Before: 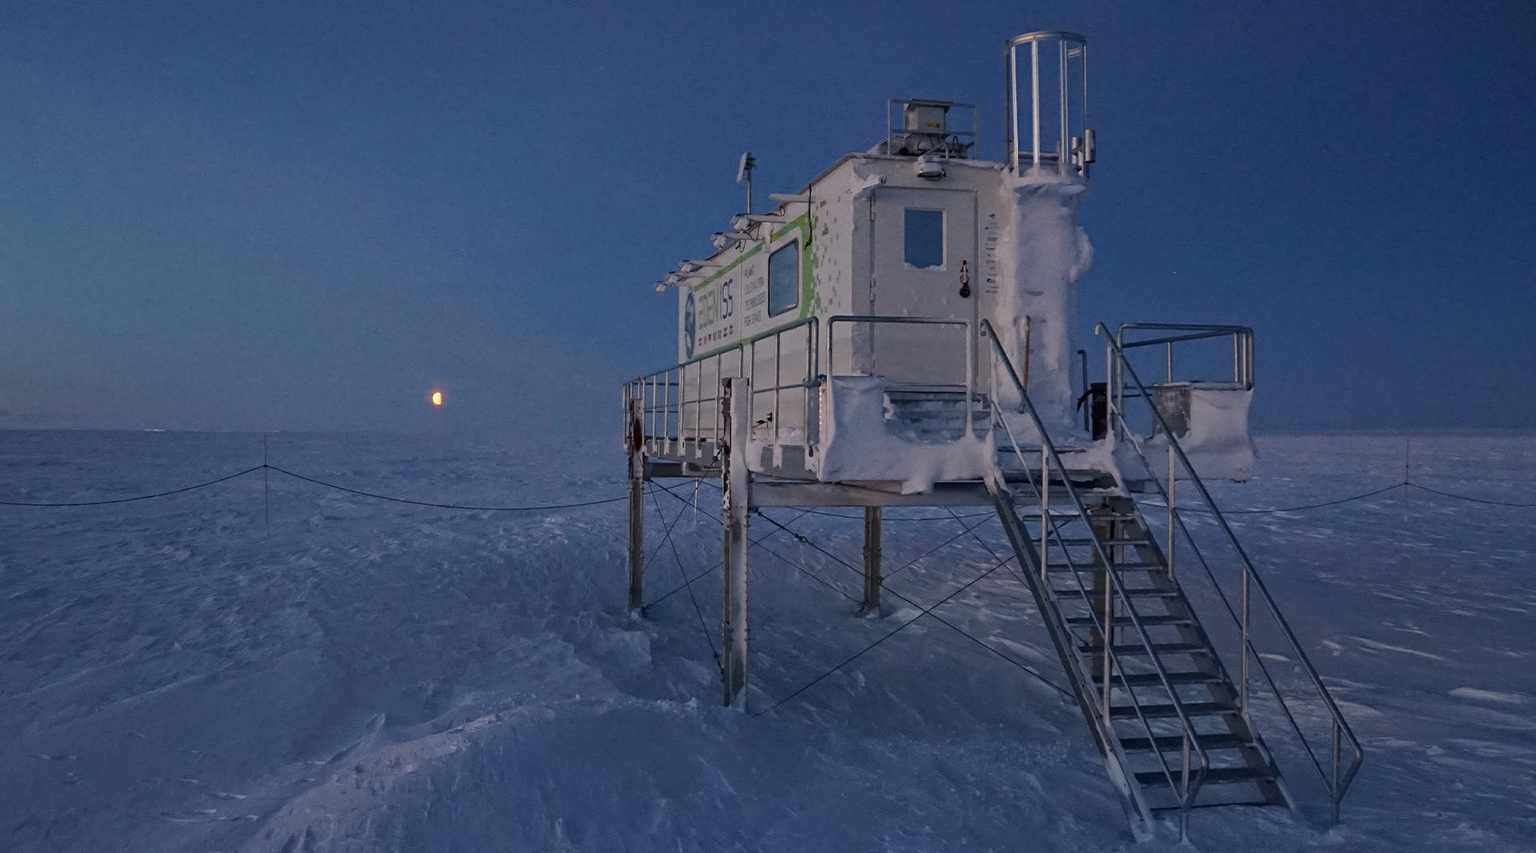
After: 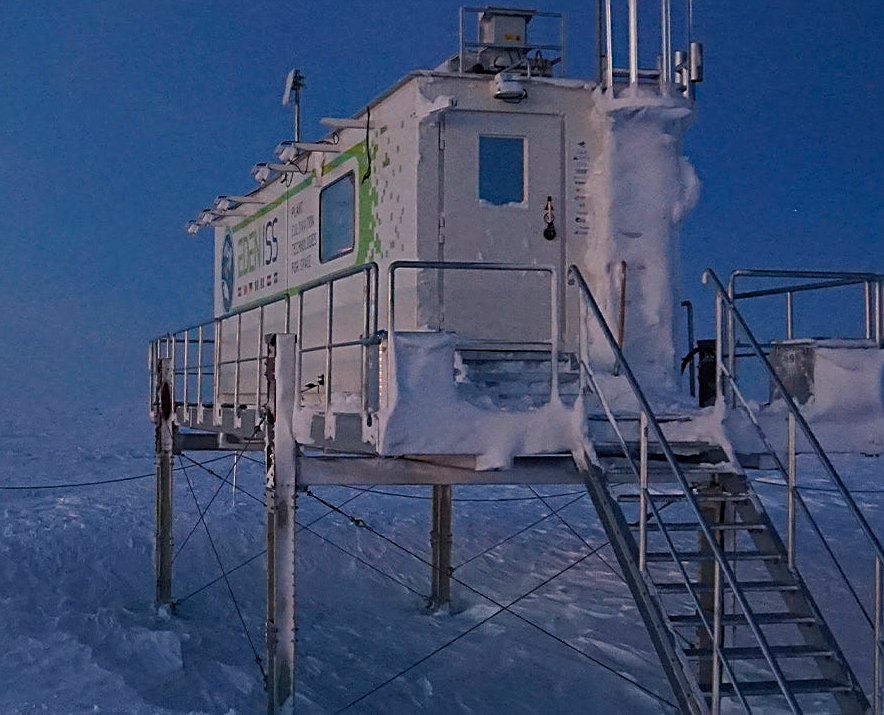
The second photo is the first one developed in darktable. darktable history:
color balance rgb: highlights gain › chroma 0.258%, highlights gain › hue 331.93°, perceptual saturation grading › global saturation 29.971%, global vibrance 20%
crop: left 32.284%, top 10.953%, right 18.55%, bottom 17.496%
sharpen: on, module defaults
